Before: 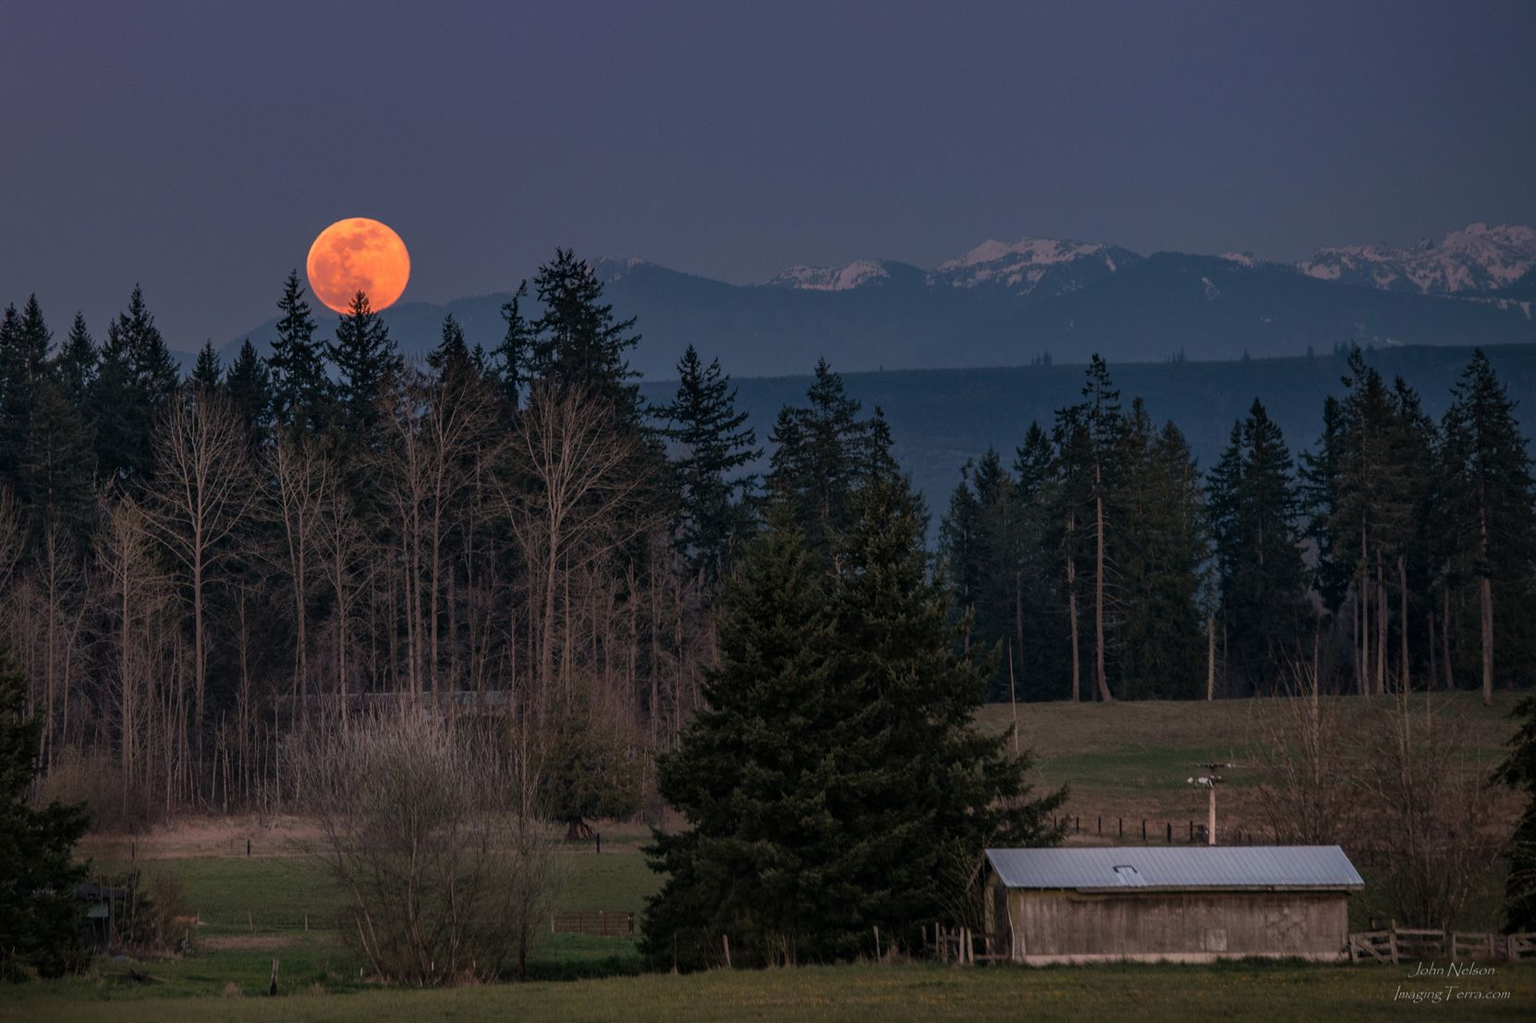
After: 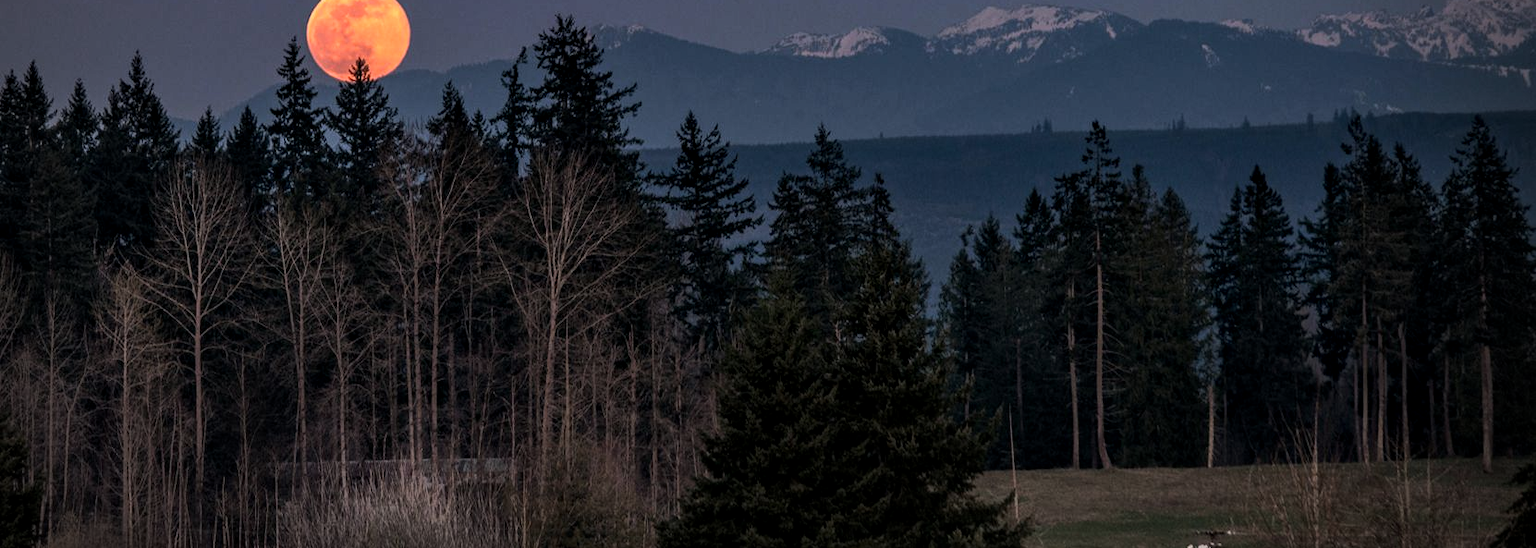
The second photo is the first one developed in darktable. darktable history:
crop and rotate: top 22.783%, bottom 23.61%
tone equalizer: -8 EV -0.742 EV, -7 EV -0.714 EV, -6 EV -0.608 EV, -5 EV -0.37 EV, -3 EV 0.39 EV, -2 EV 0.6 EV, -1 EV 0.69 EV, +0 EV 0.766 EV, edges refinement/feathering 500, mask exposure compensation -1.26 EV, preserve details no
local contrast: on, module defaults
vignetting: fall-off radius 61.19%
